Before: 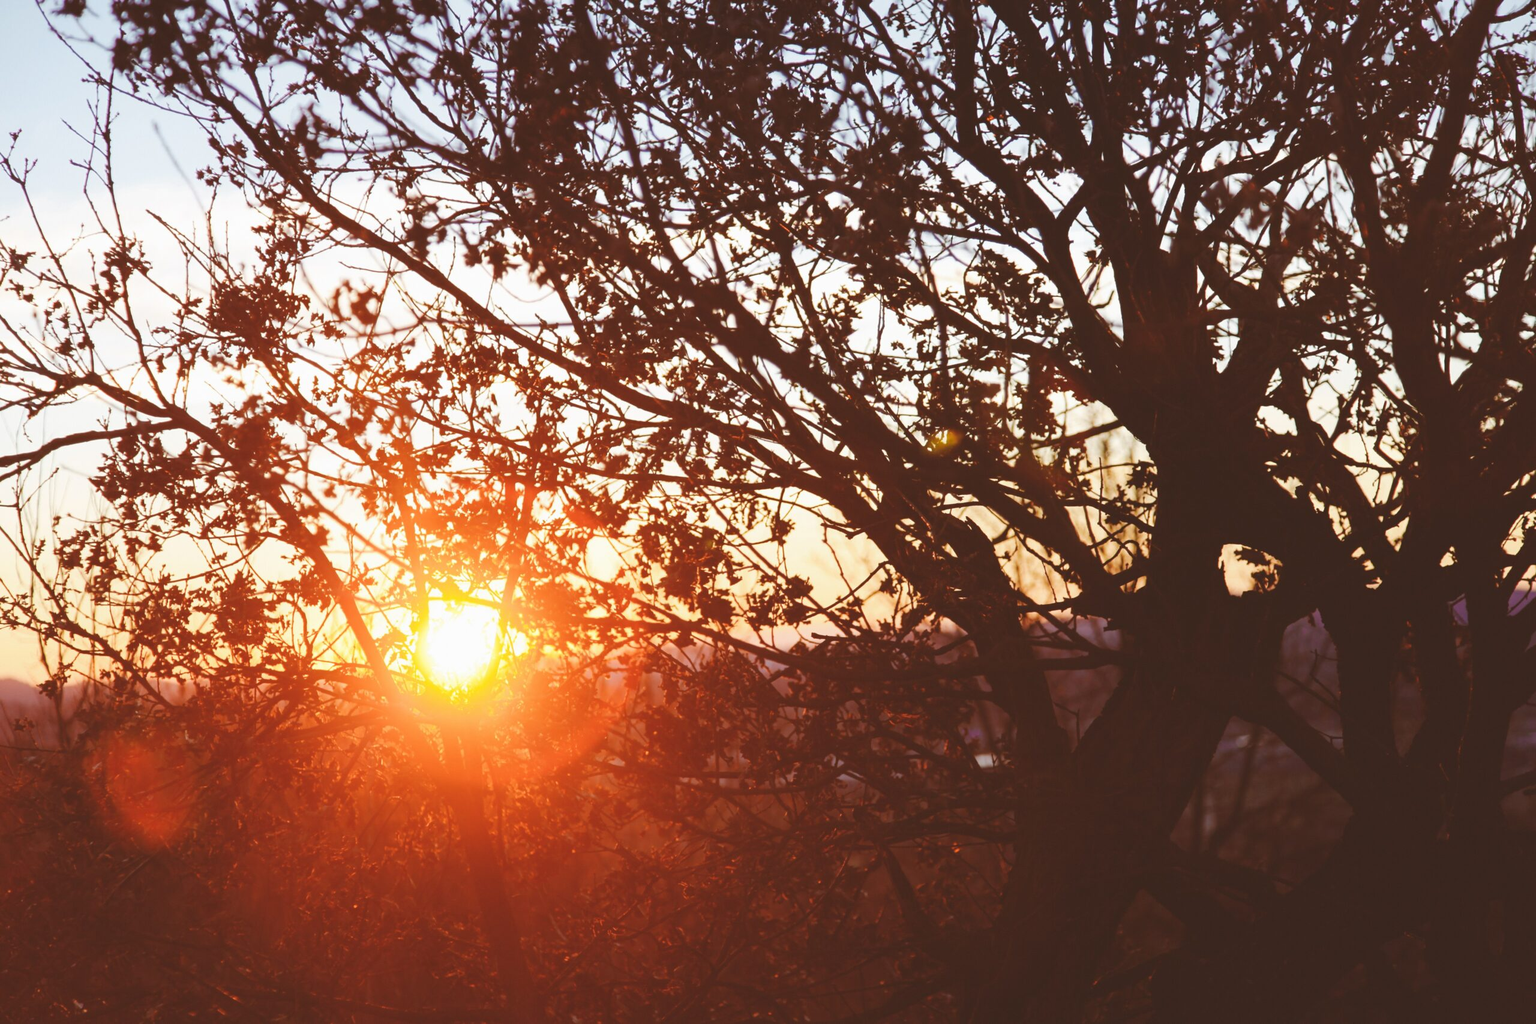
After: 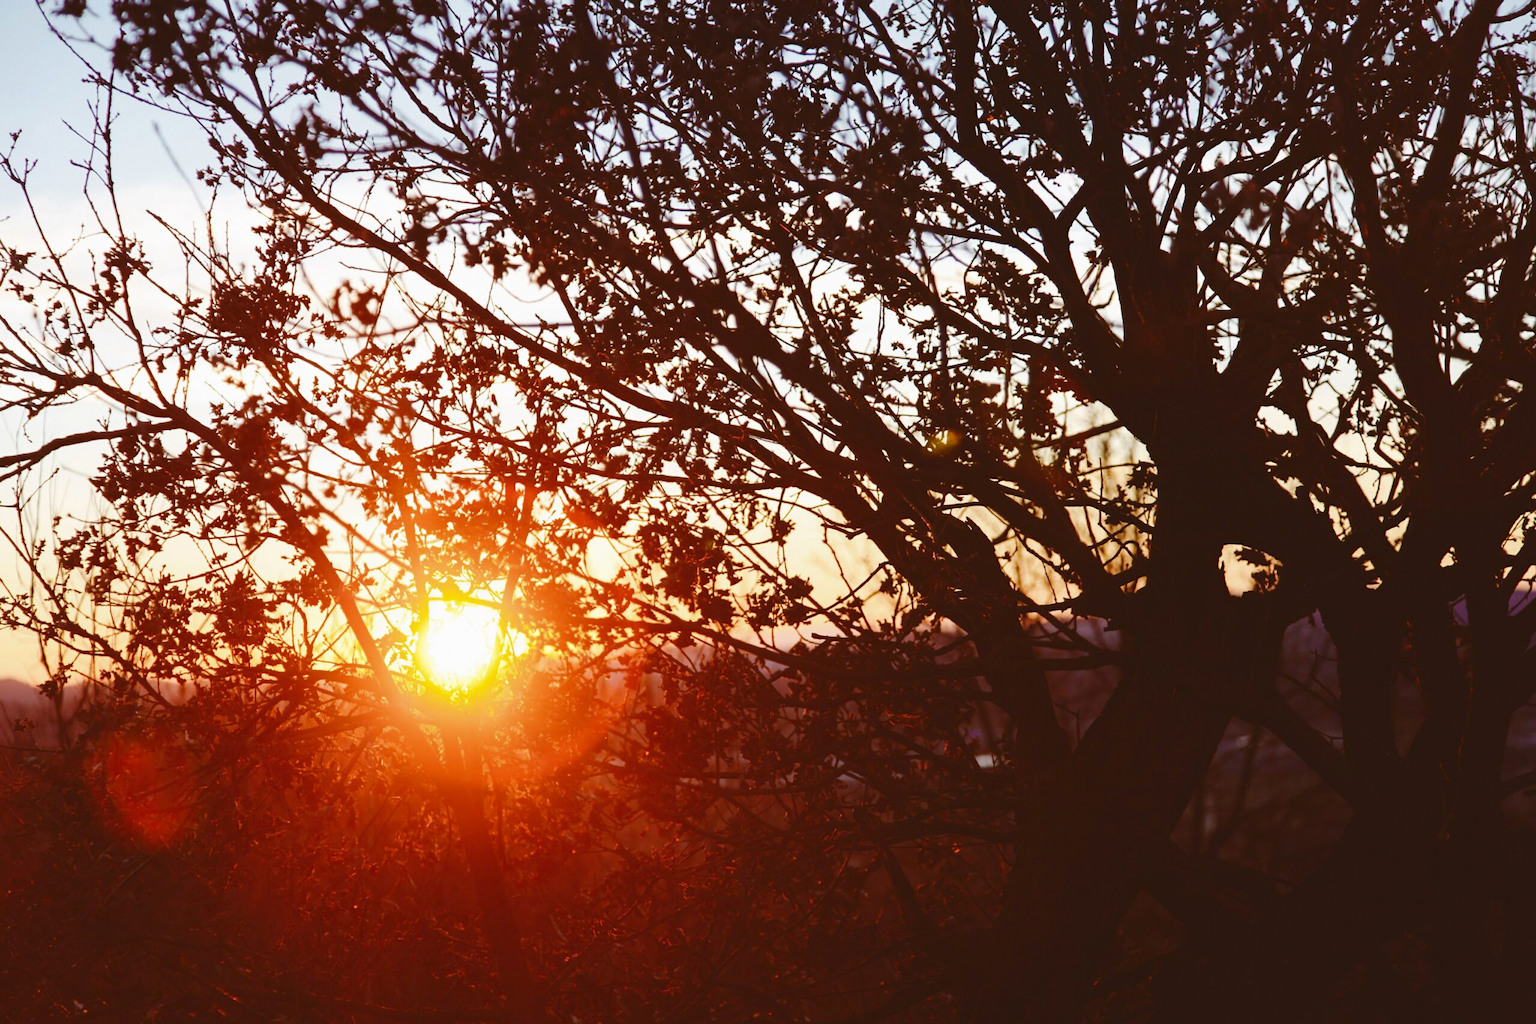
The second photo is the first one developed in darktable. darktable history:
contrast brightness saturation: contrast 0.068, brightness -0.132, saturation 0.049
